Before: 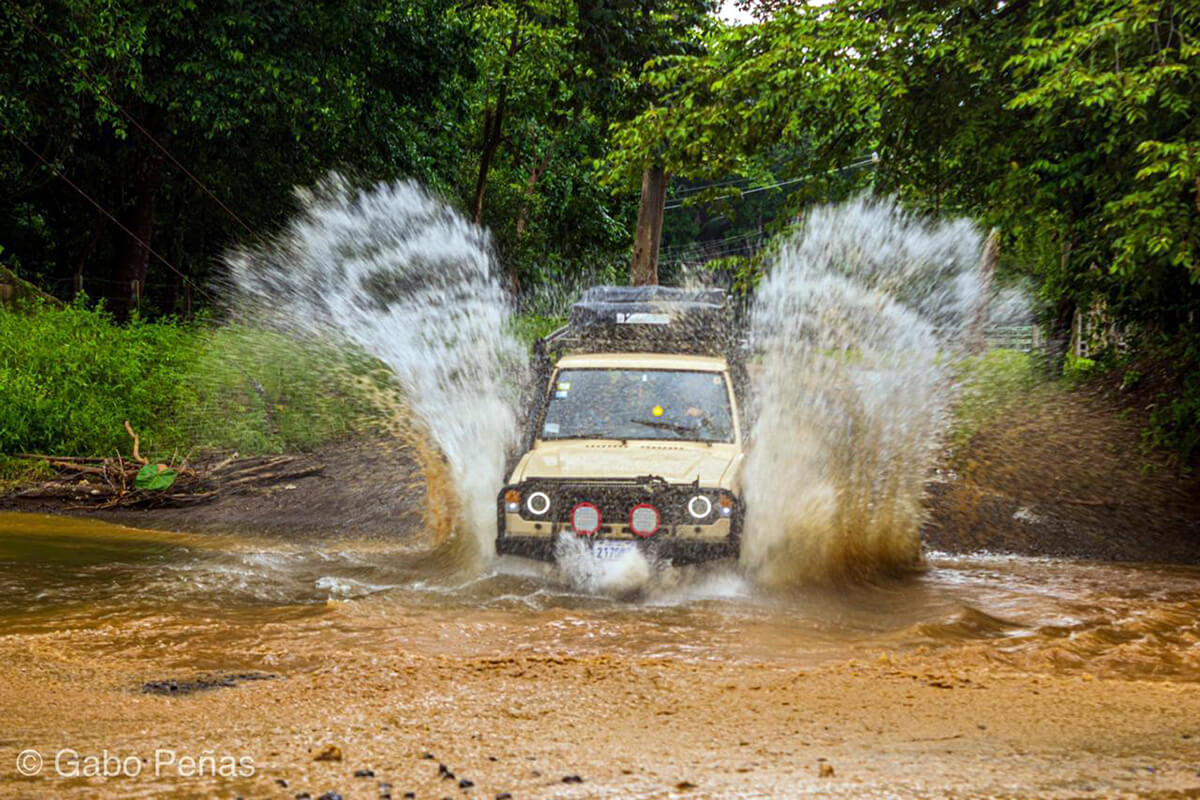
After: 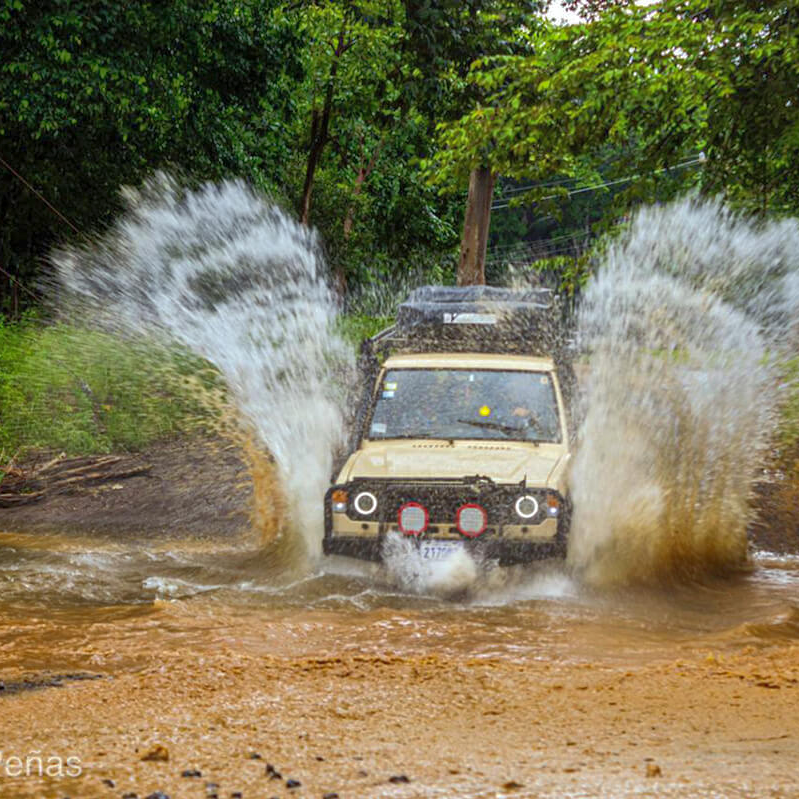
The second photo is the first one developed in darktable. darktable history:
crop and rotate: left 14.436%, right 18.898%
shadows and highlights: on, module defaults
